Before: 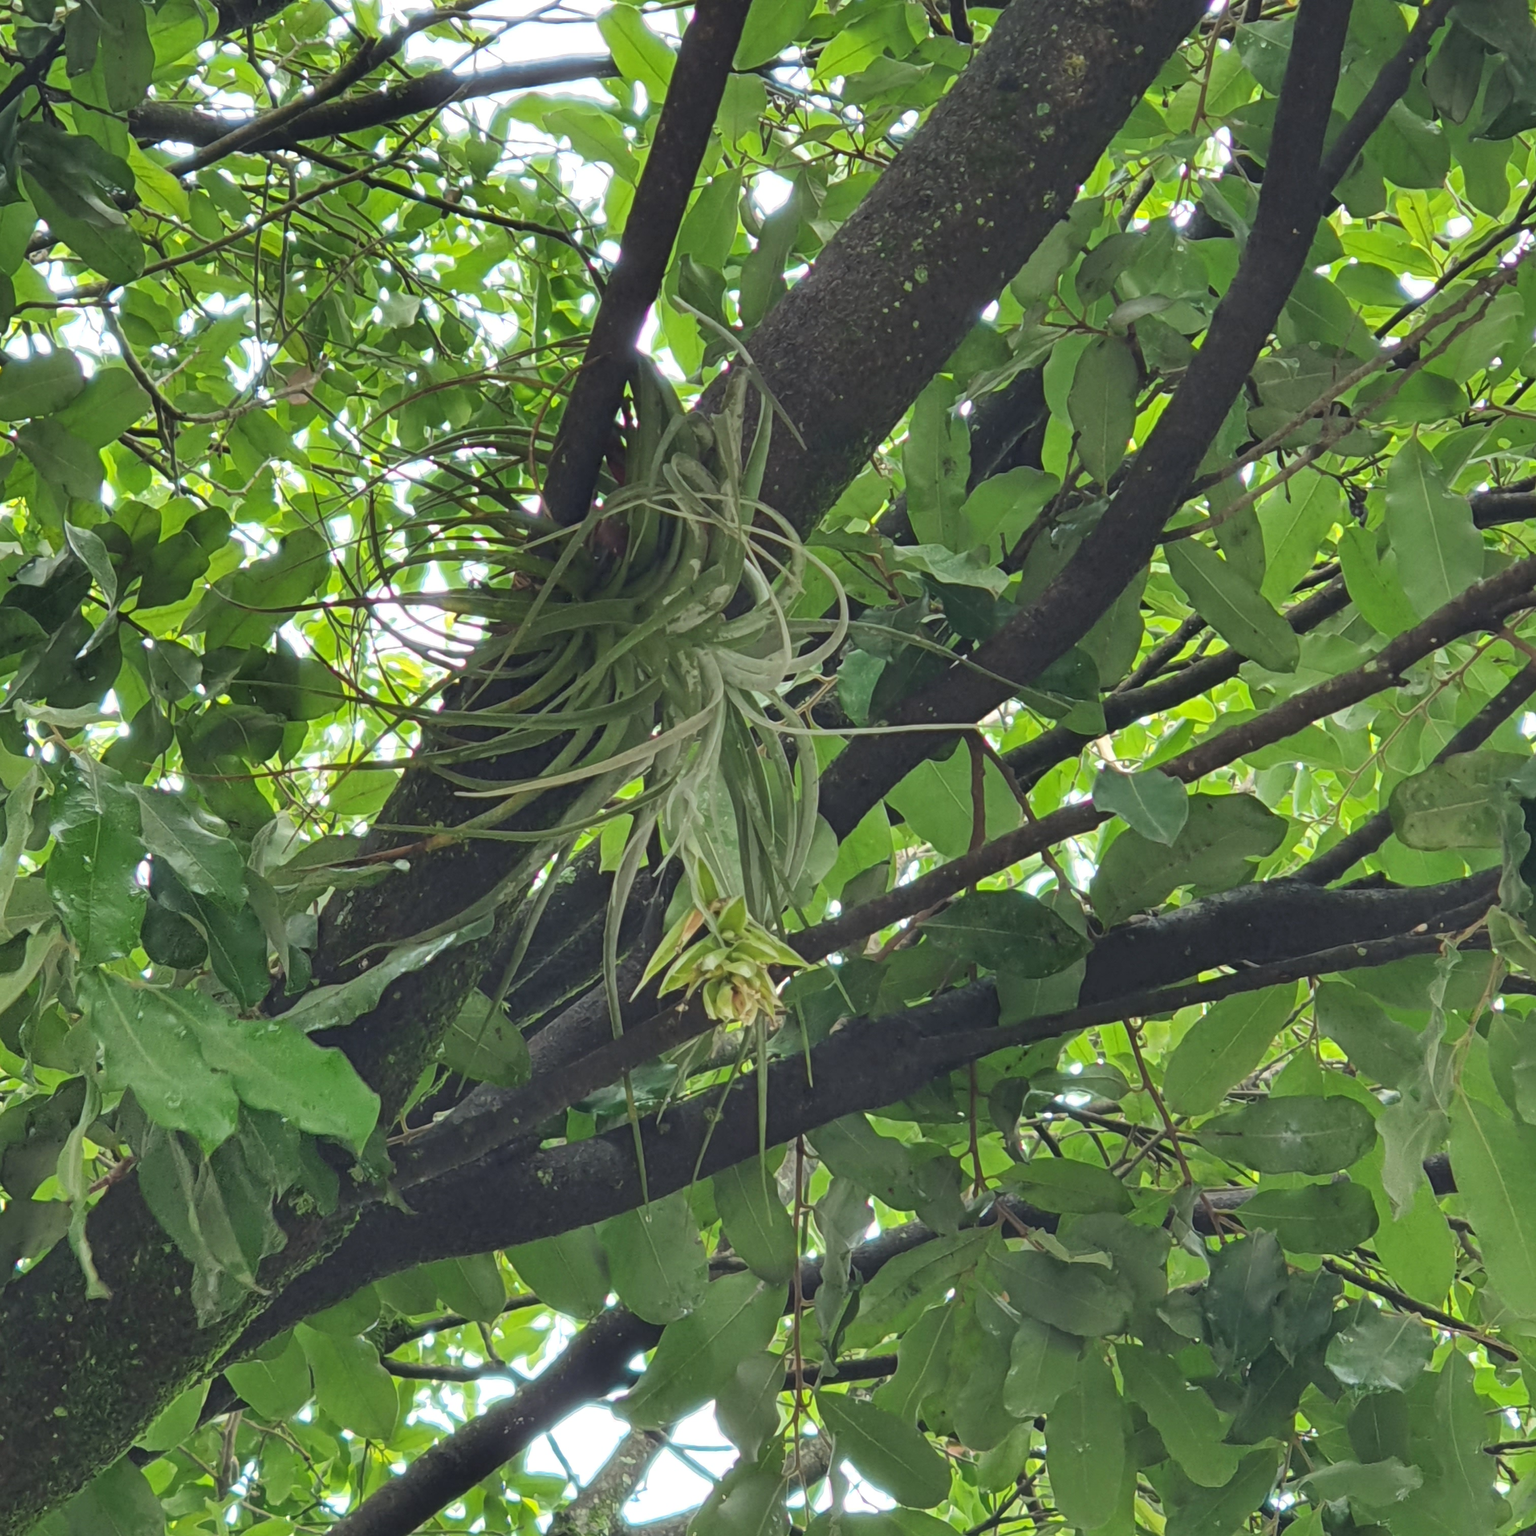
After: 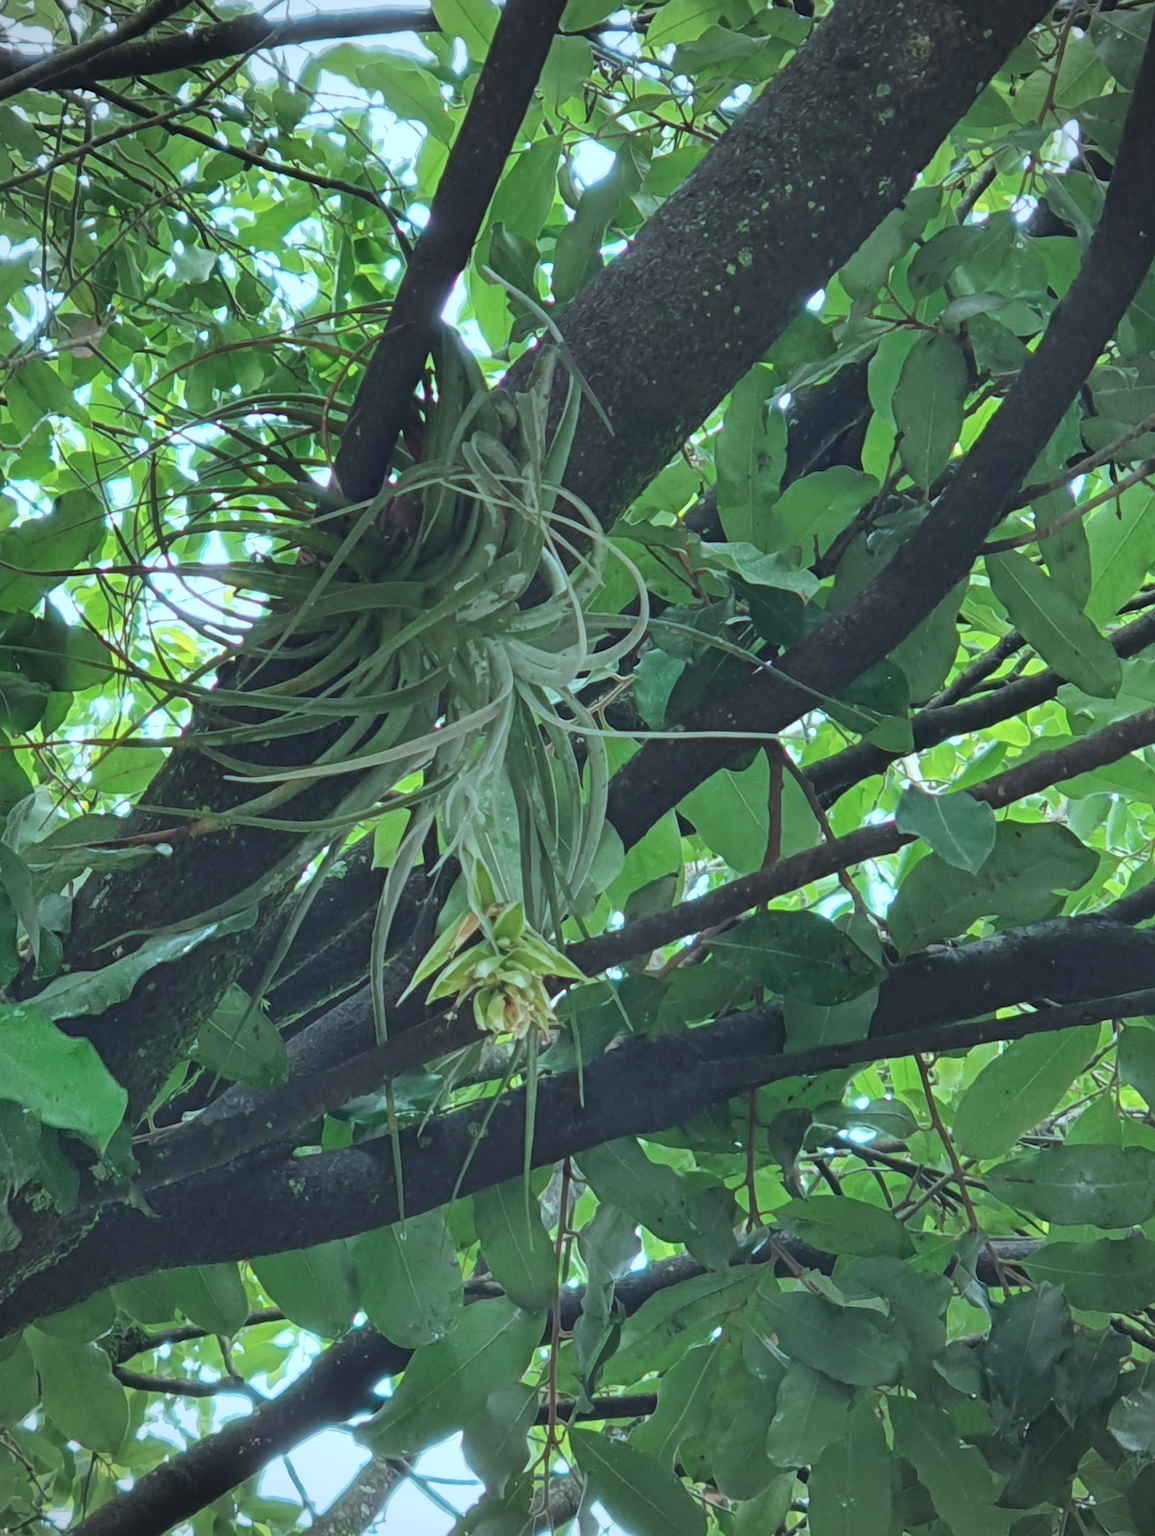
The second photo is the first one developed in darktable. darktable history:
color correction: highlights a* -10.68, highlights b* -19.09
crop and rotate: angle -3.17°, left 13.935%, top 0.036%, right 10.92%, bottom 0.056%
vignetting: on, module defaults
